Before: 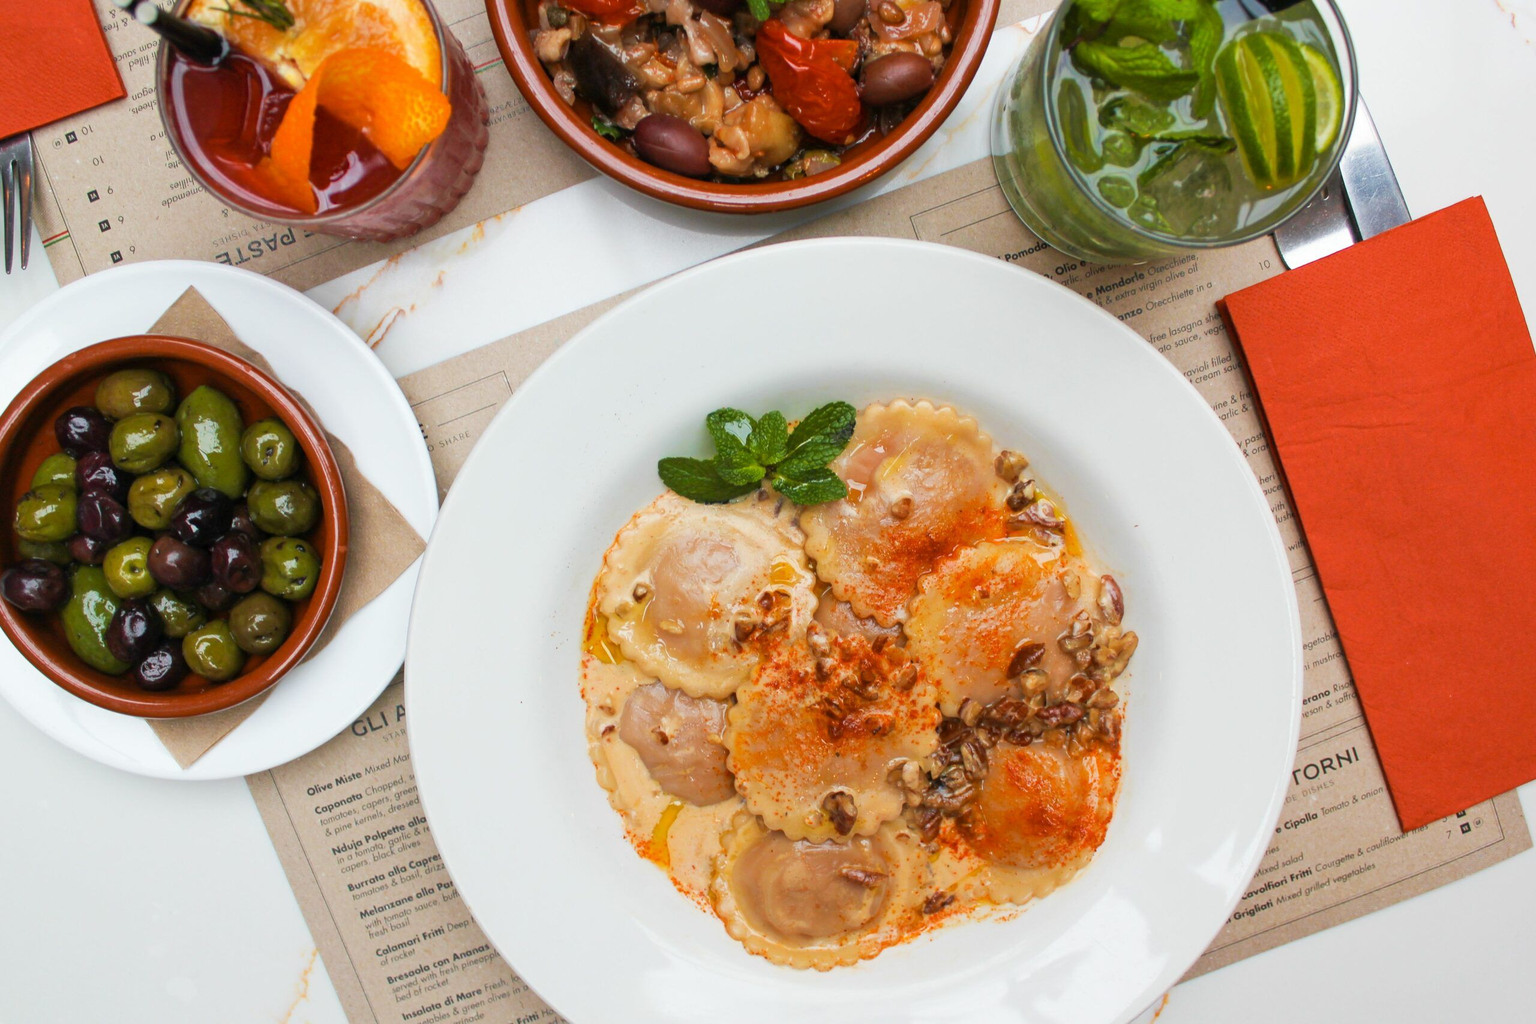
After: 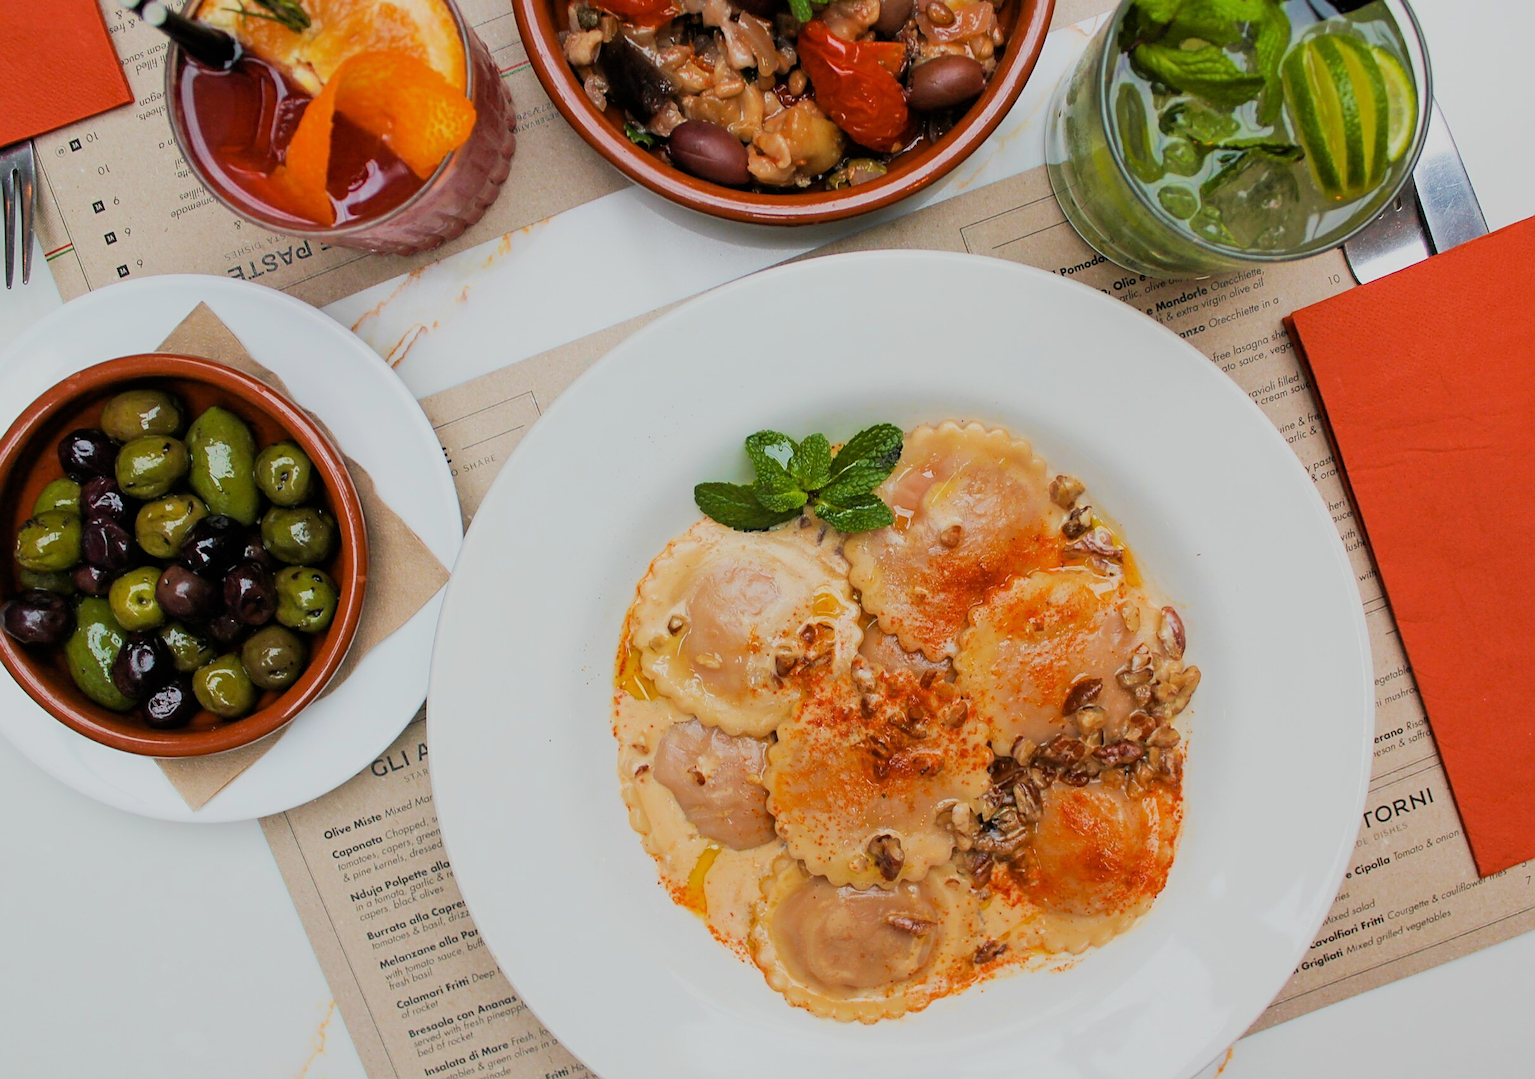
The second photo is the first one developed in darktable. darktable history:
crop and rotate: right 5.167%
sharpen: on, module defaults
filmic rgb: black relative exposure -7.65 EV, white relative exposure 4.56 EV, hardness 3.61, color science v6 (2022)
